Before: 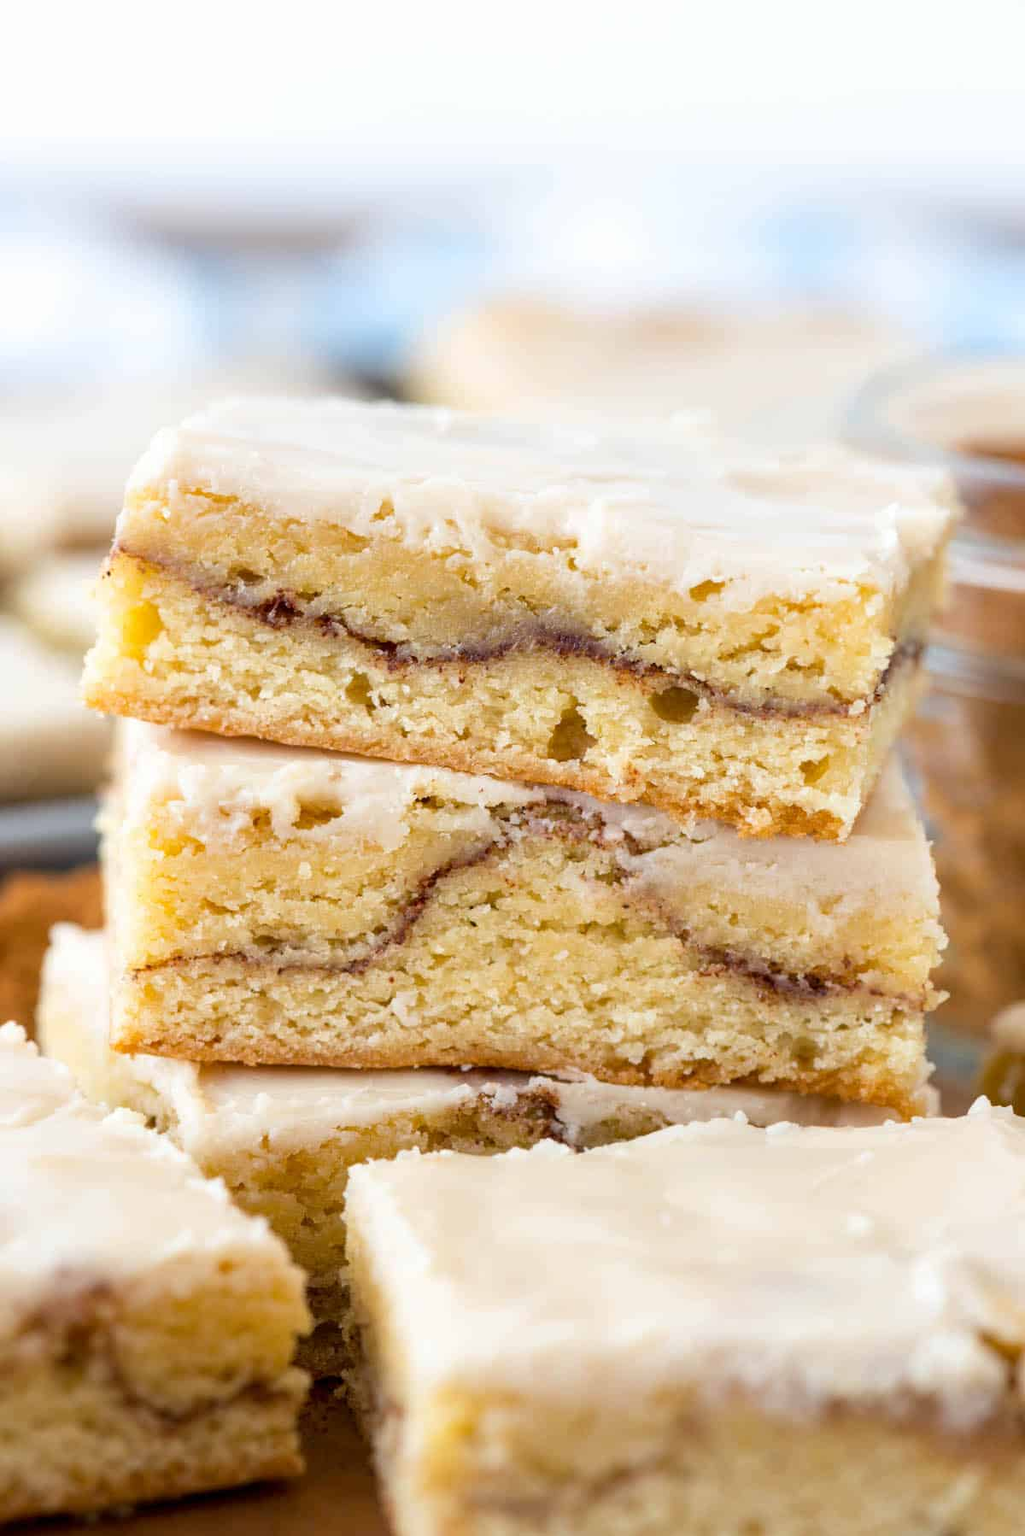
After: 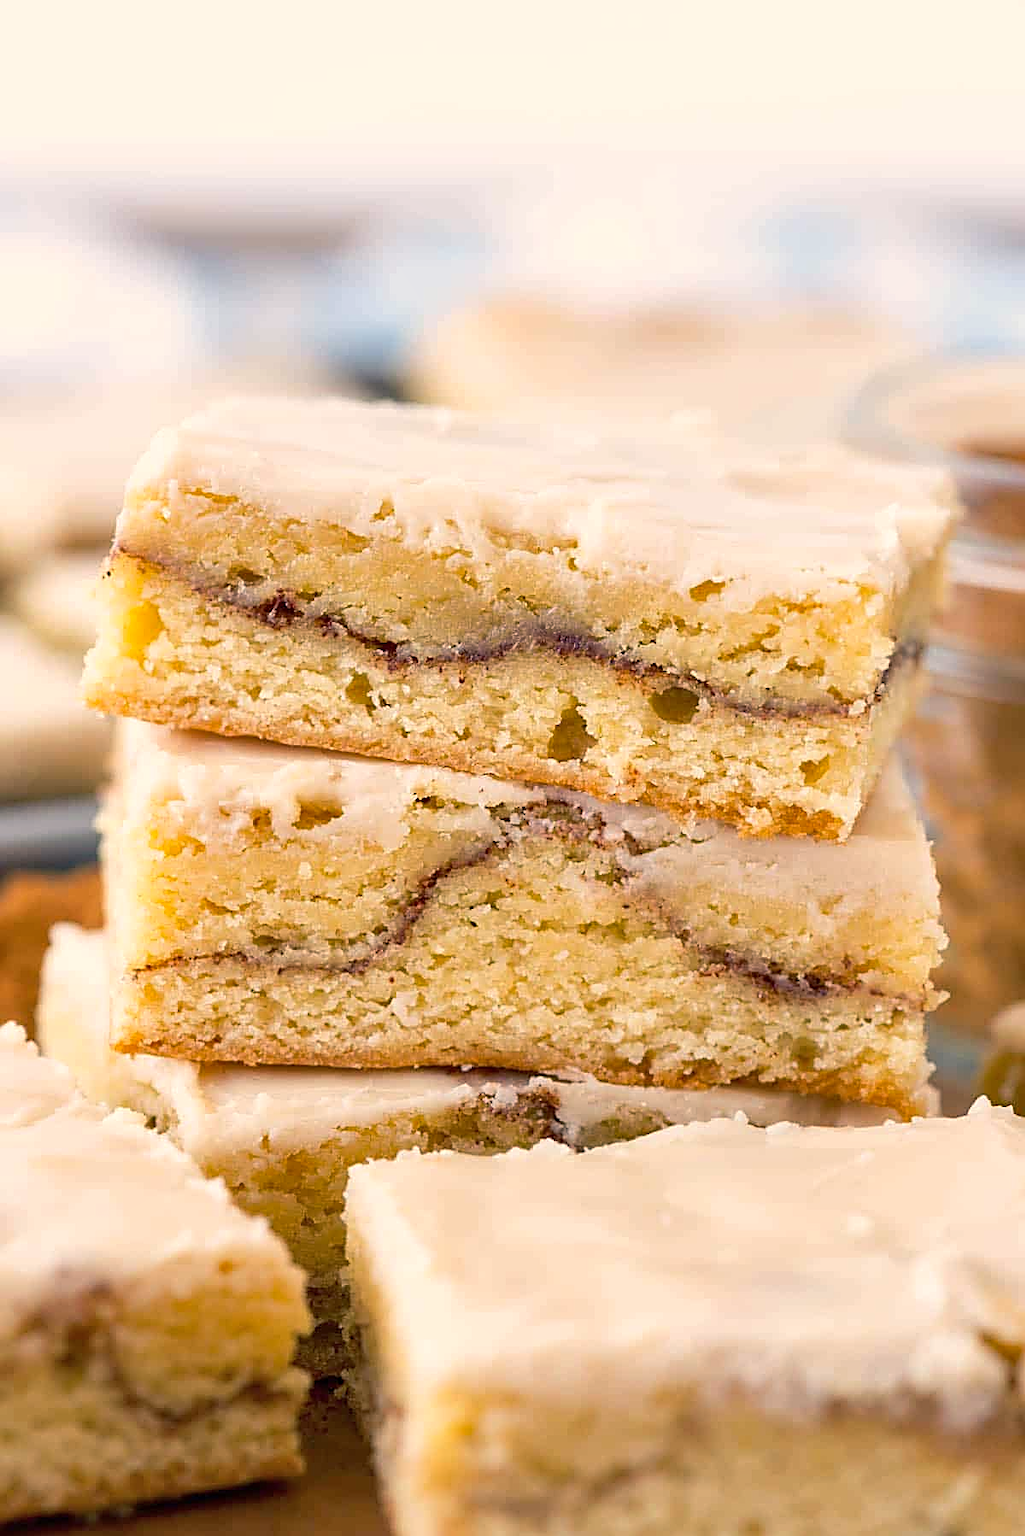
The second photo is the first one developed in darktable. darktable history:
levels: levels [0, 0.478, 1]
sharpen: amount 0.901
color balance rgb: shadows lift › chroma 5.41%, shadows lift › hue 240°, highlights gain › chroma 3.74%, highlights gain › hue 60°, saturation formula JzAzBz (2021)
shadows and highlights: shadows 37.27, highlights -28.18, soften with gaussian
